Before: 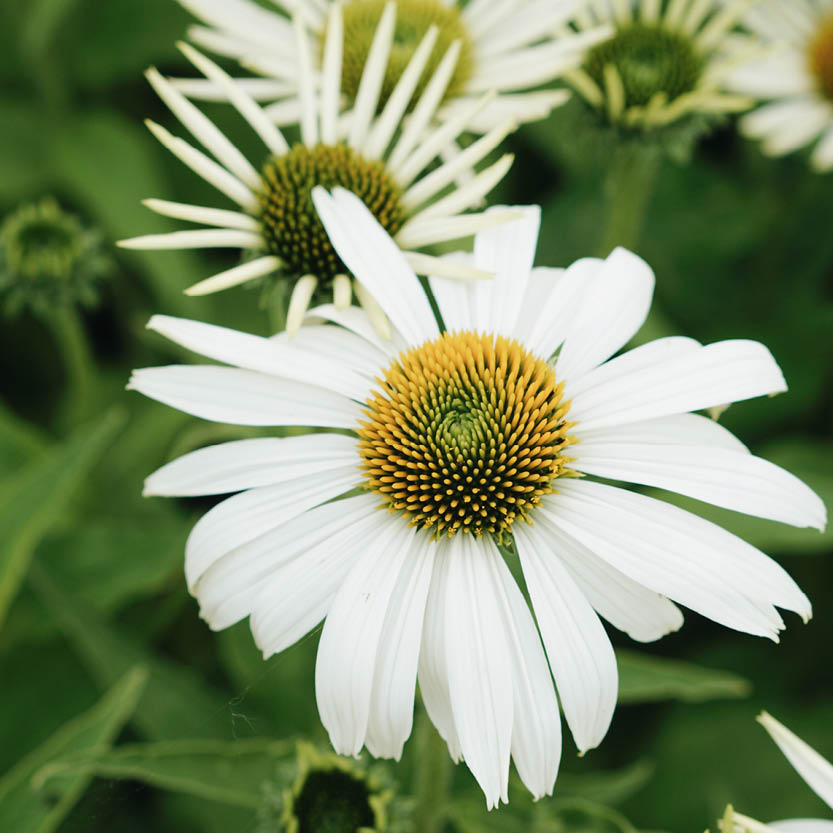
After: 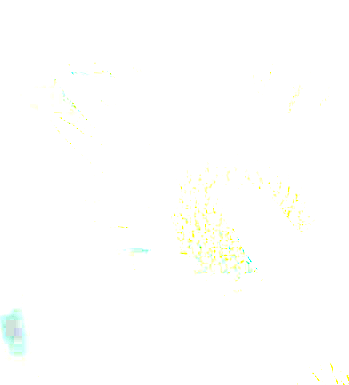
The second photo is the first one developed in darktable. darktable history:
exposure: exposure 8 EV, compensate highlight preservation false
crop and rotate: left 10.817%, top 0.062%, right 47.194%, bottom 53.626%
